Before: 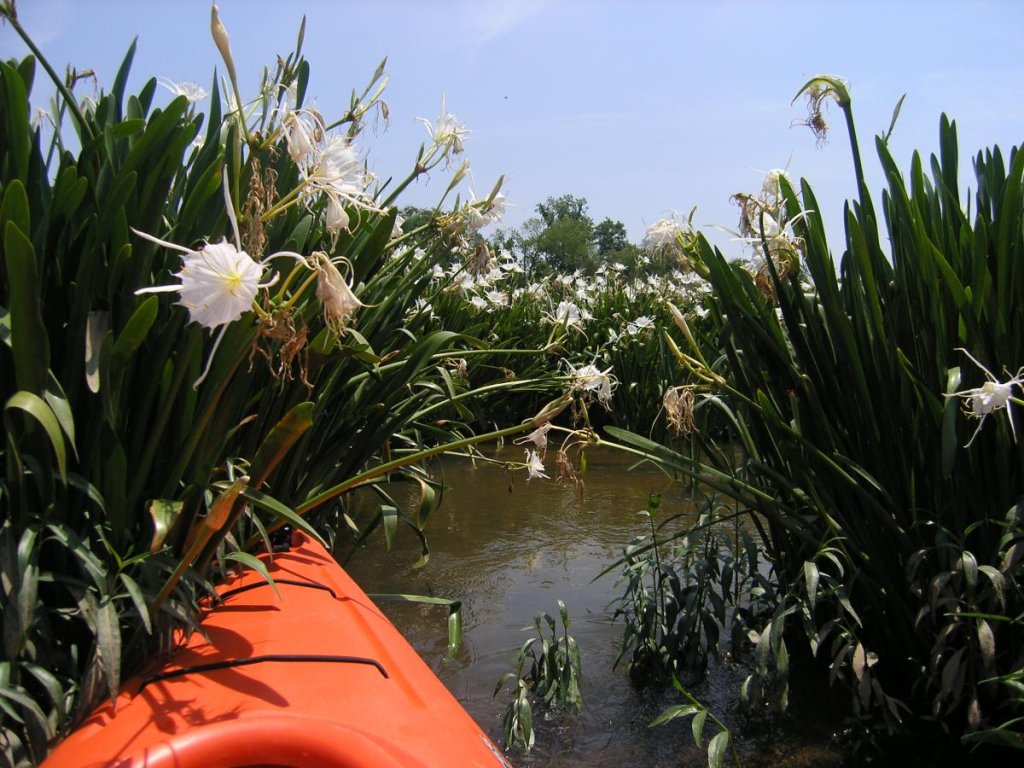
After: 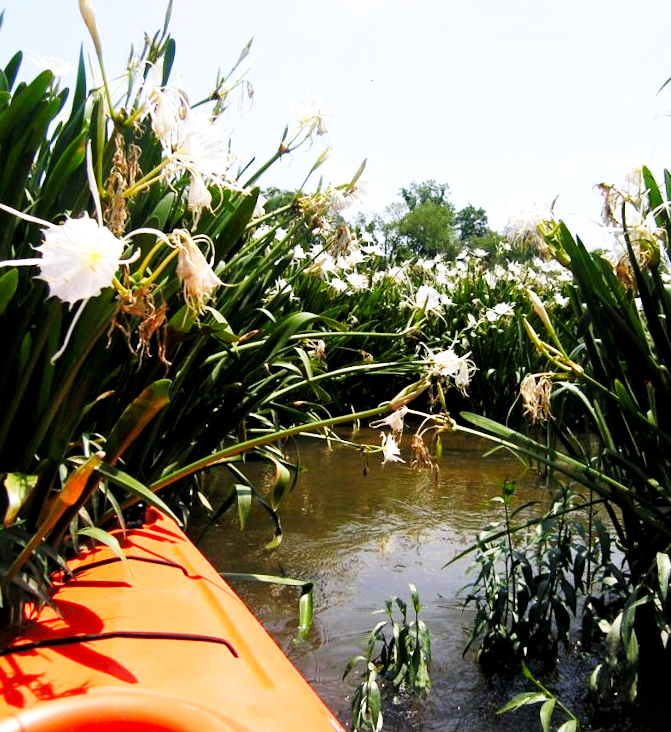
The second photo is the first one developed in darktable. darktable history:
local contrast: mode bilateral grid, contrast 20, coarseness 100, detail 150%, midtone range 0.2
base curve: curves: ch0 [(0, 0) (0.007, 0.004) (0.027, 0.03) (0.046, 0.07) (0.207, 0.54) (0.442, 0.872) (0.673, 0.972) (1, 1)], preserve colors none
rotate and perspective: rotation 1.57°, crop left 0.018, crop right 0.982, crop top 0.039, crop bottom 0.961
crop and rotate: left 13.342%, right 19.991%
